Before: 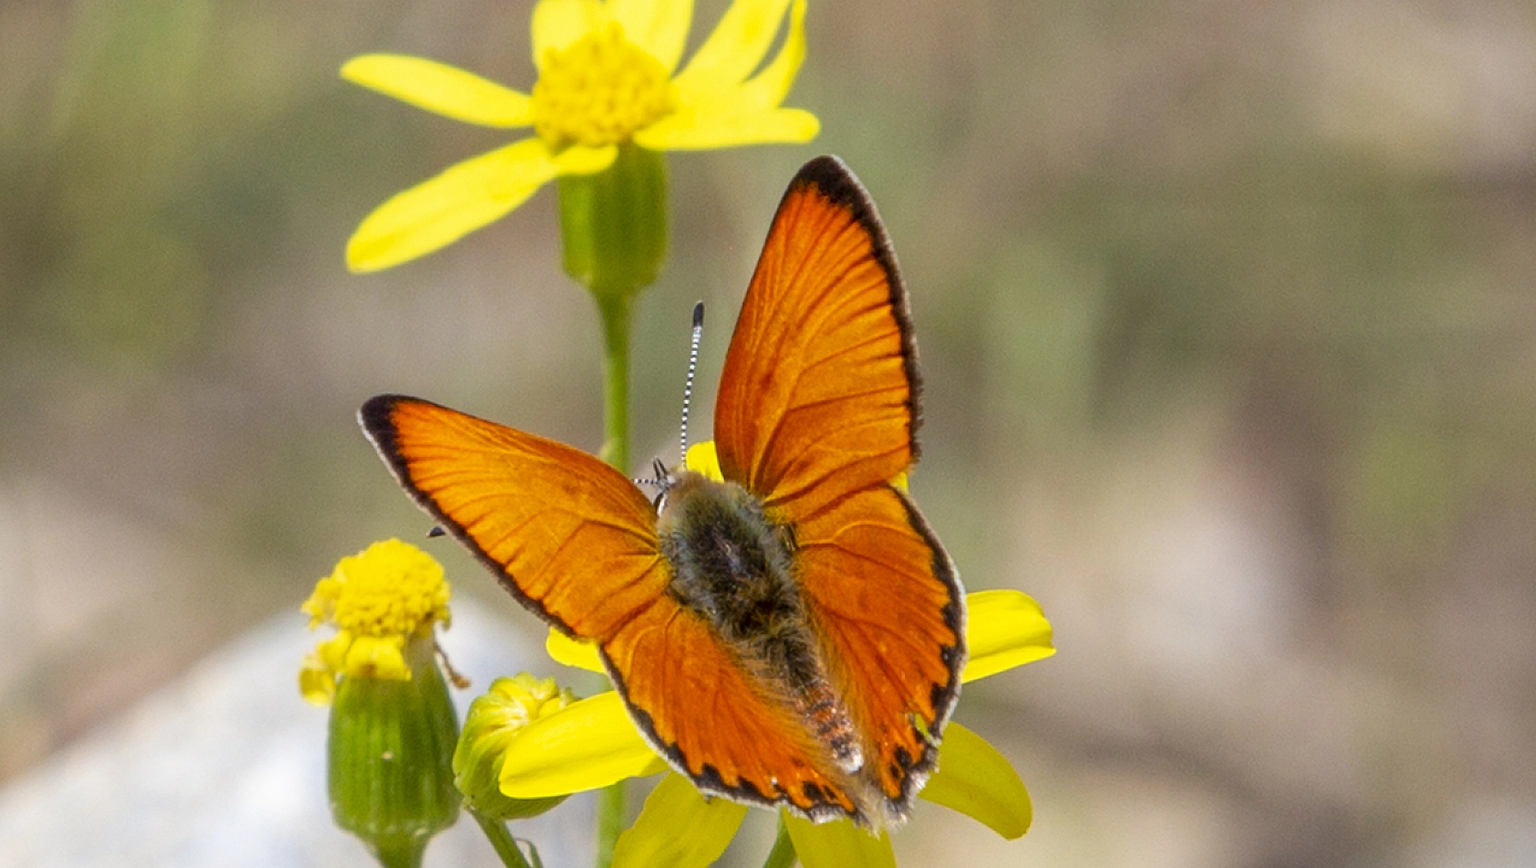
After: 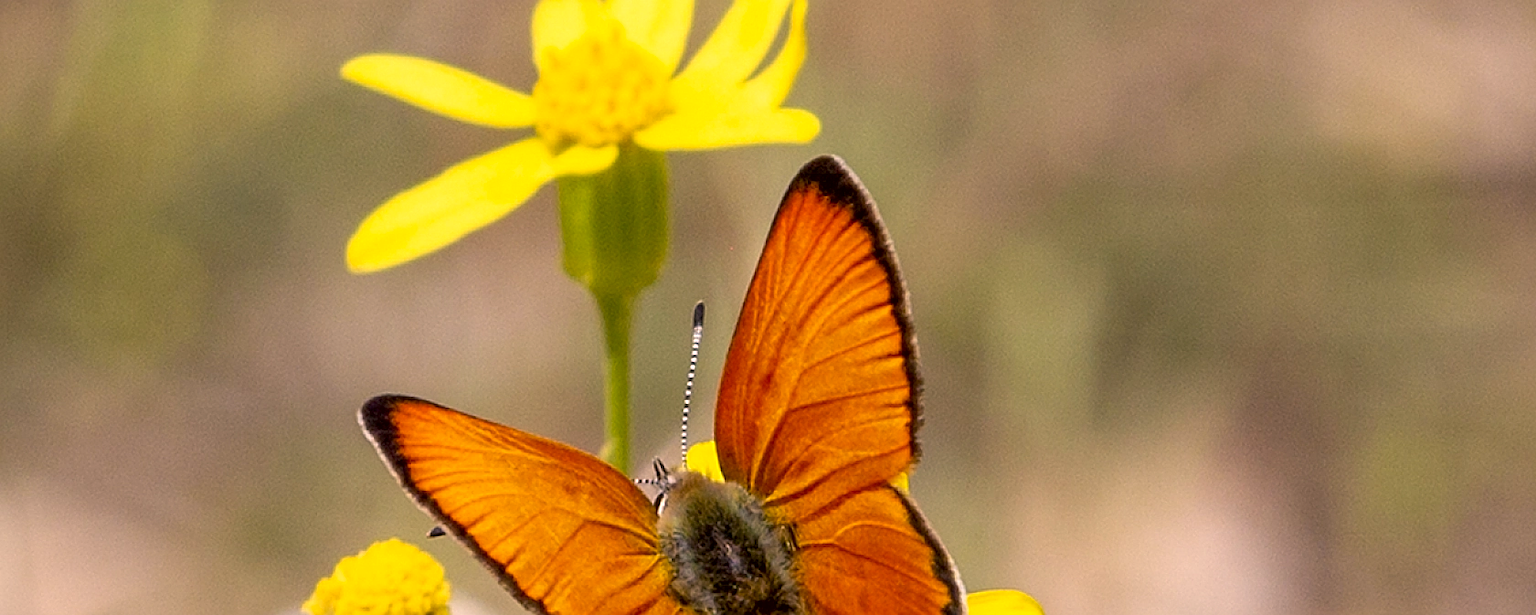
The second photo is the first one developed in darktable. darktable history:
exposure: black level correction 0.008, exposure 0.092 EV, compensate highlight preservation false
crop: right 0%, bottom 29.005%
color correction: highlights a* 11.66, highlights b* 11.73
sharpen: on, module defaults
contrast brightness saturation: contrast 0.007, saturation -0.055
